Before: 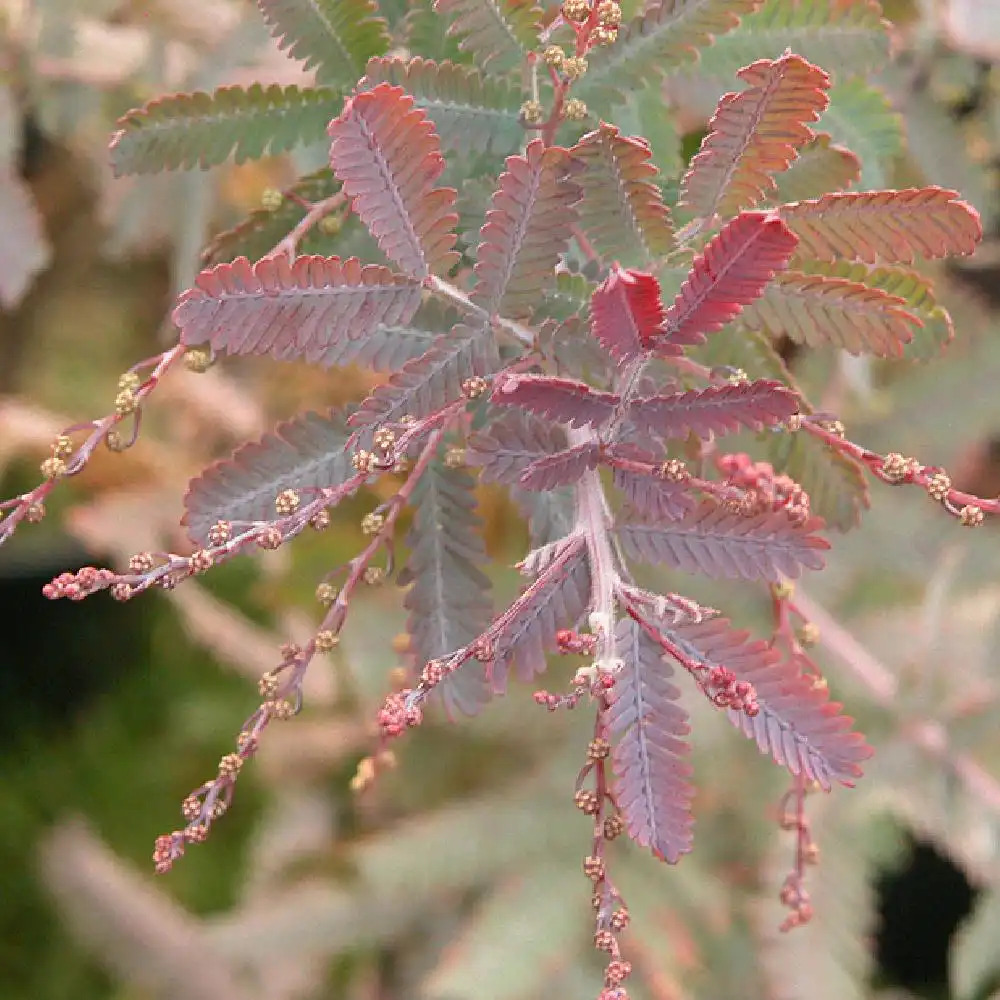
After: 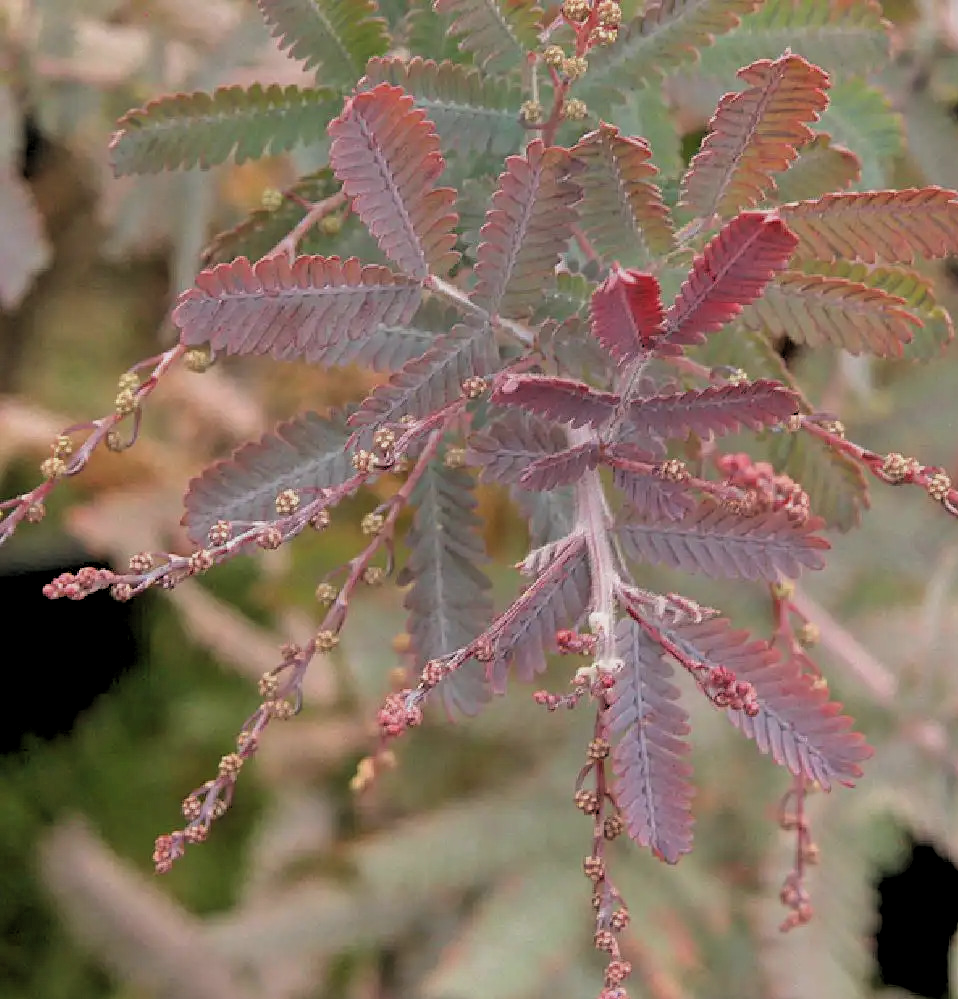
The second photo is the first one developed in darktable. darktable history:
crop: right 4.126%, bottom 0.031%
exposure: black level correction -0.005, exposure 0.054 EV, compensate highlight preservation false
rgb levels: levels [[0.034, 0.472, 0.904], [0, 0.5, 1], [0, 0.5, 1]]
tone equalizer: -8 EV 0.25 EV, -7 EV 0.417 EV, -6 EV 0.417 EV, -5 EV 0.25 EV, -3 EV -0.25 EV, -2 EV -0.417 EV, -1 EV -0.417 EV, +0 EV -0.25 EV, edges refinement/feathering 500, mask exposure compensation -1.57 EV, preserve details guided filter
